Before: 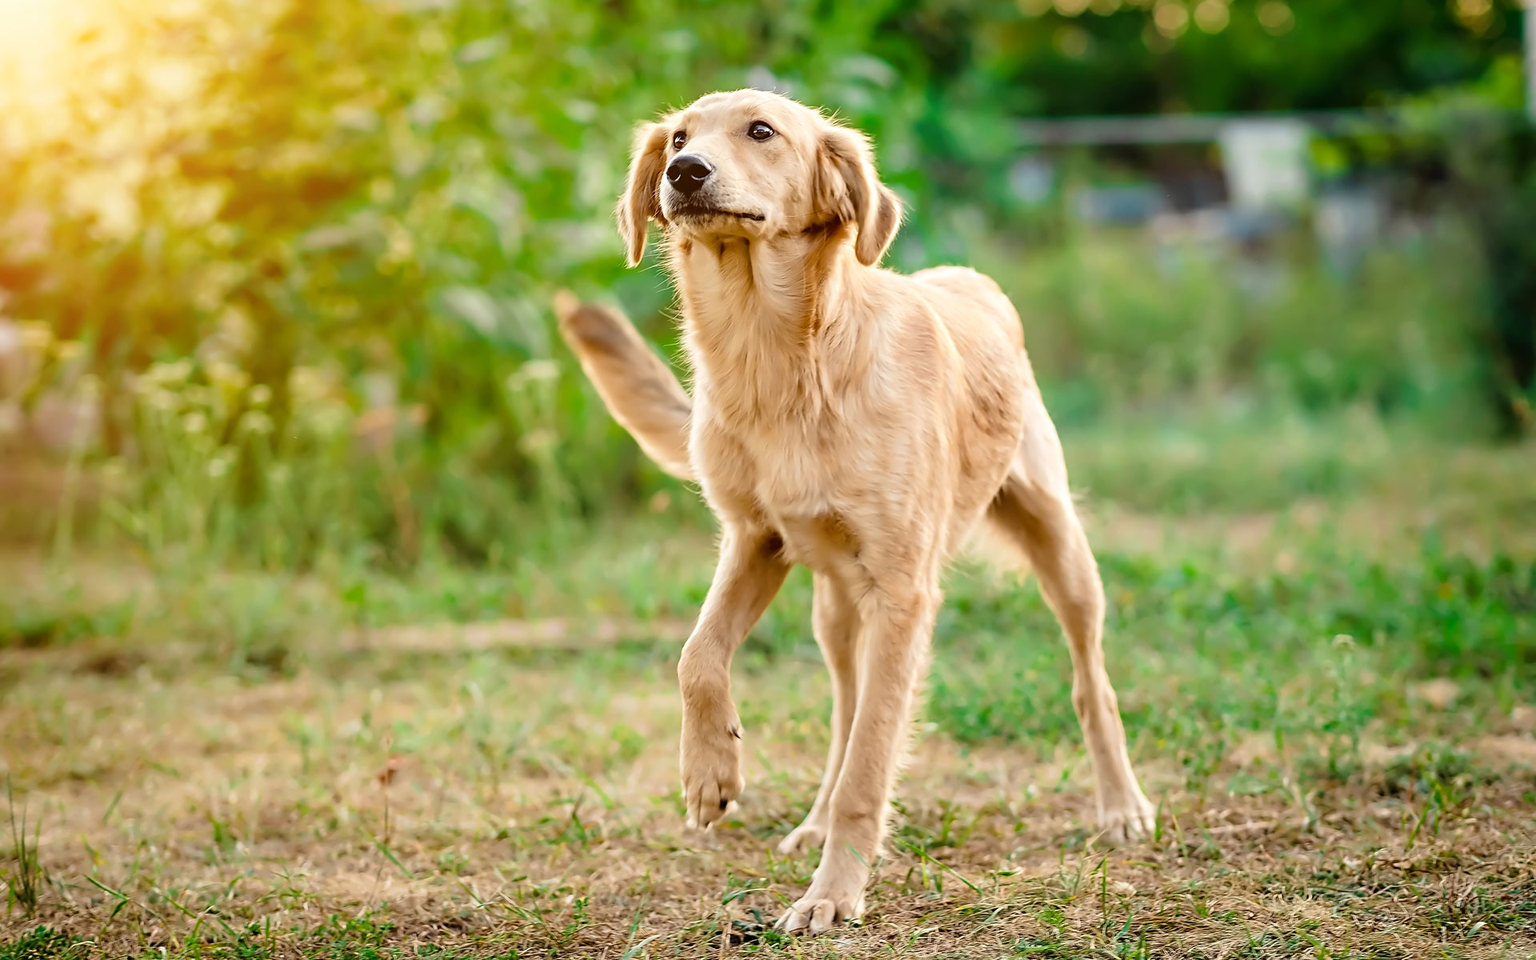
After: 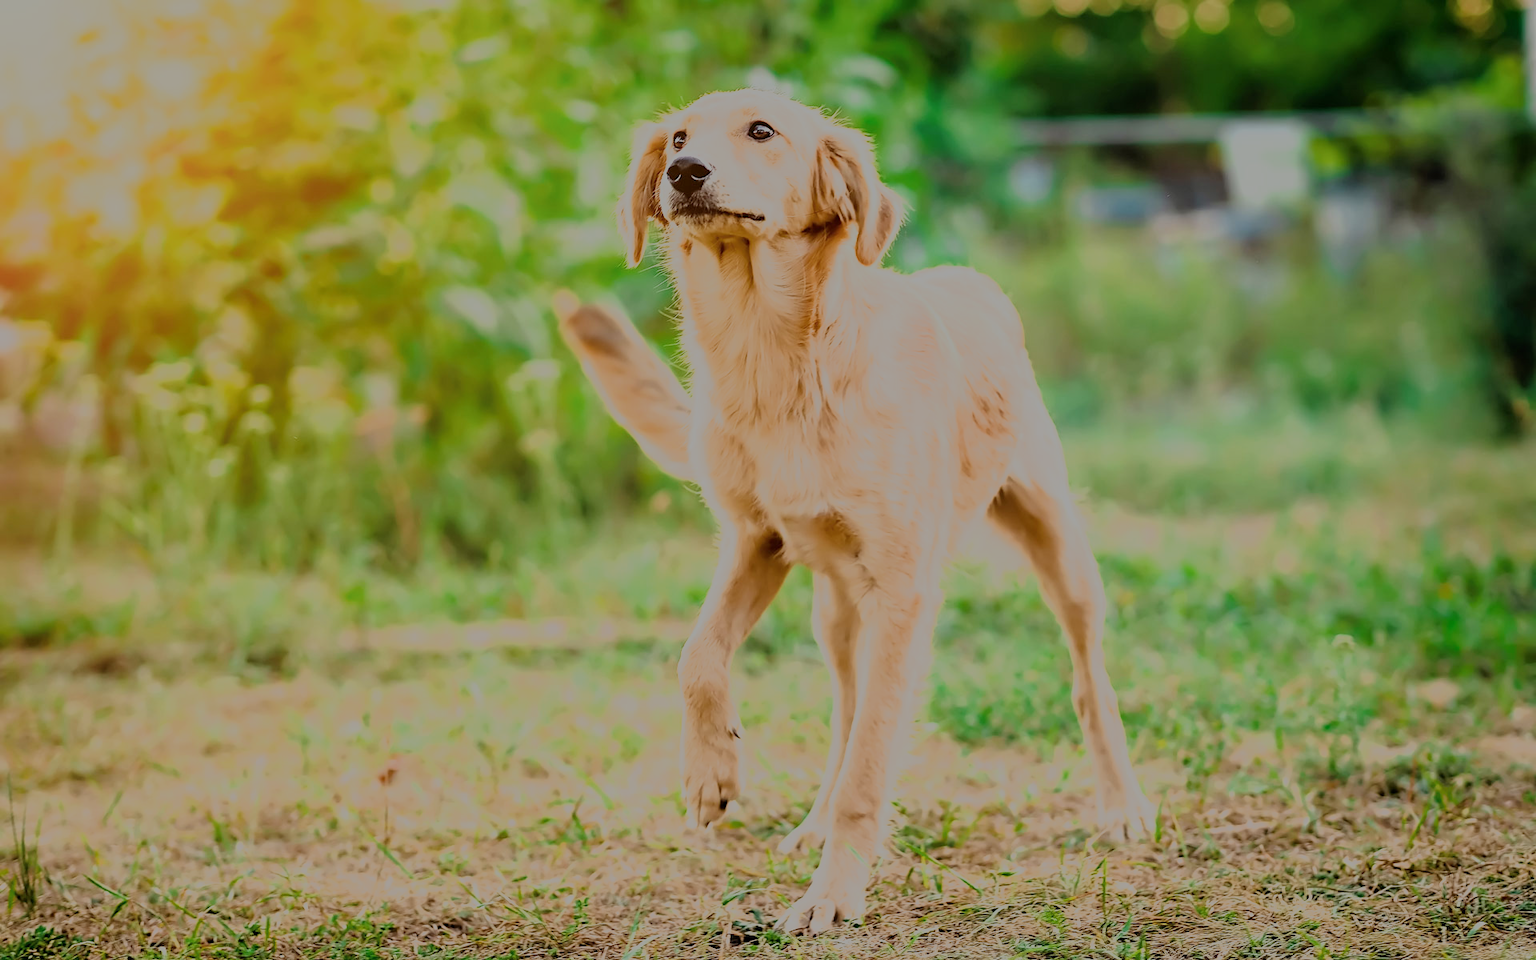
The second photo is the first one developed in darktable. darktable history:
filmic rgb: black relative exposure -12.95 EV, white relative exposure 4.04 EV, threshold 5.98 EV, target white luminance 85.106%, hardness 6.28, latitude 41.59%, contrast 0.865, shadows ↔ highlights balance 9.36%, enable highlight reconstruction true
